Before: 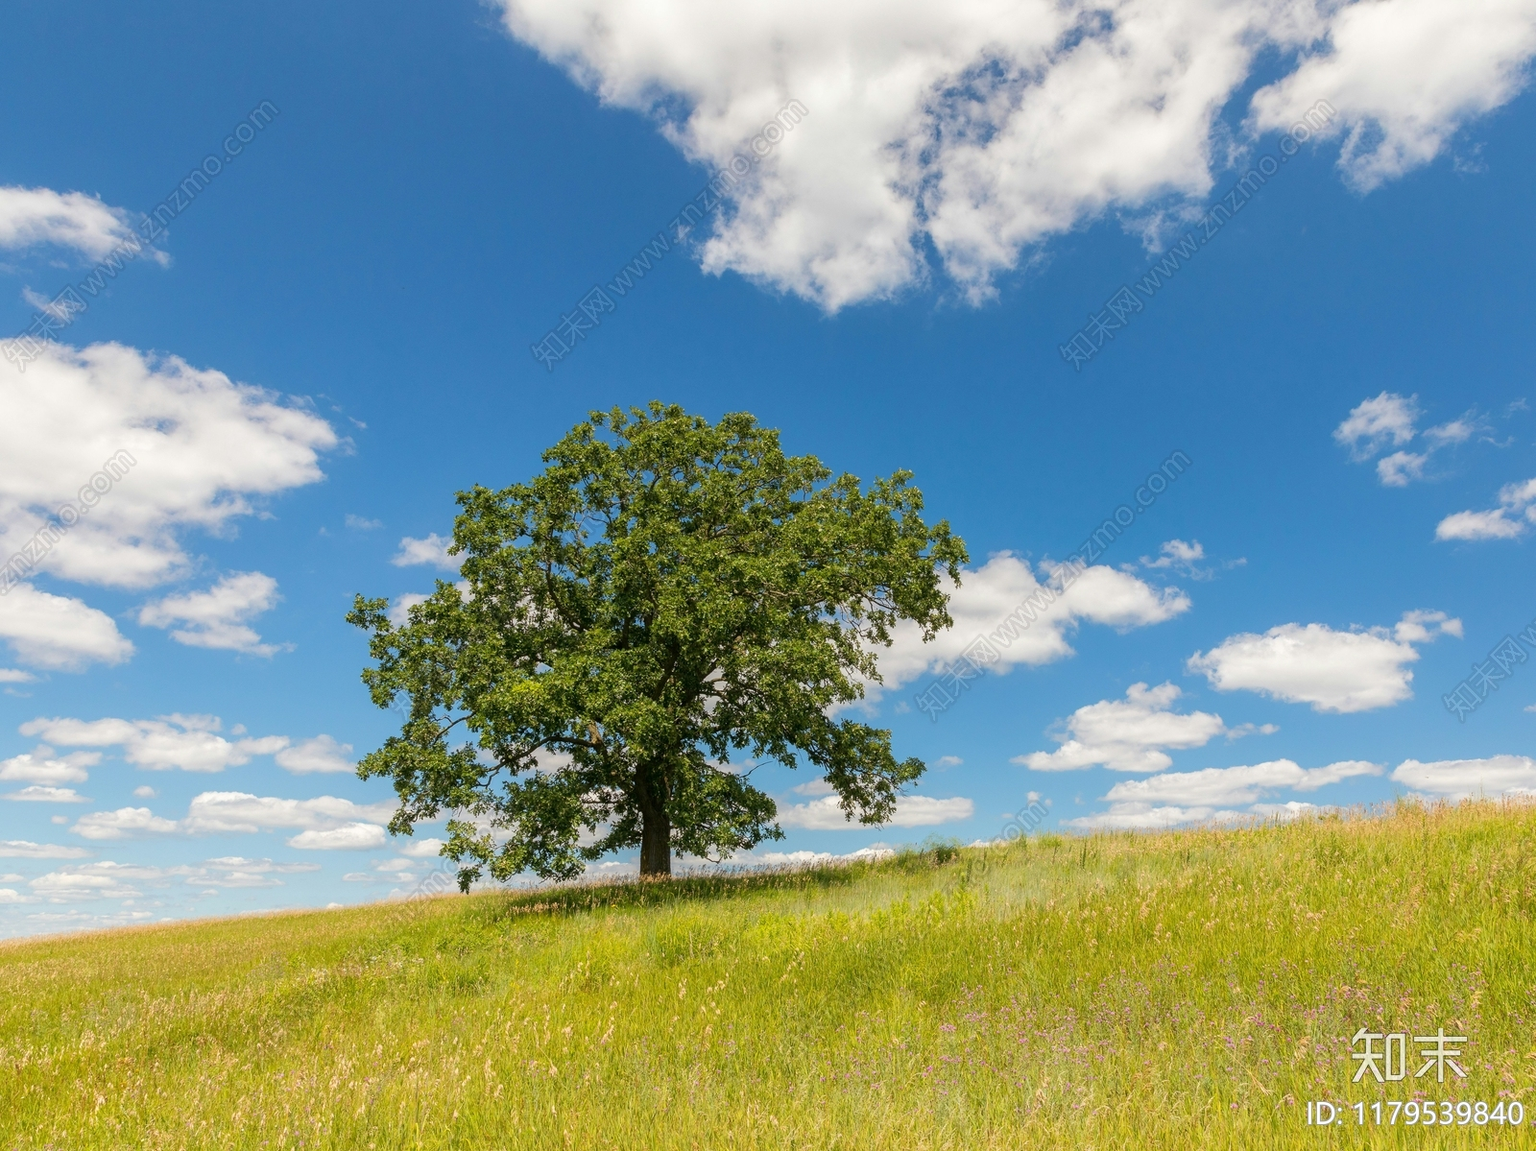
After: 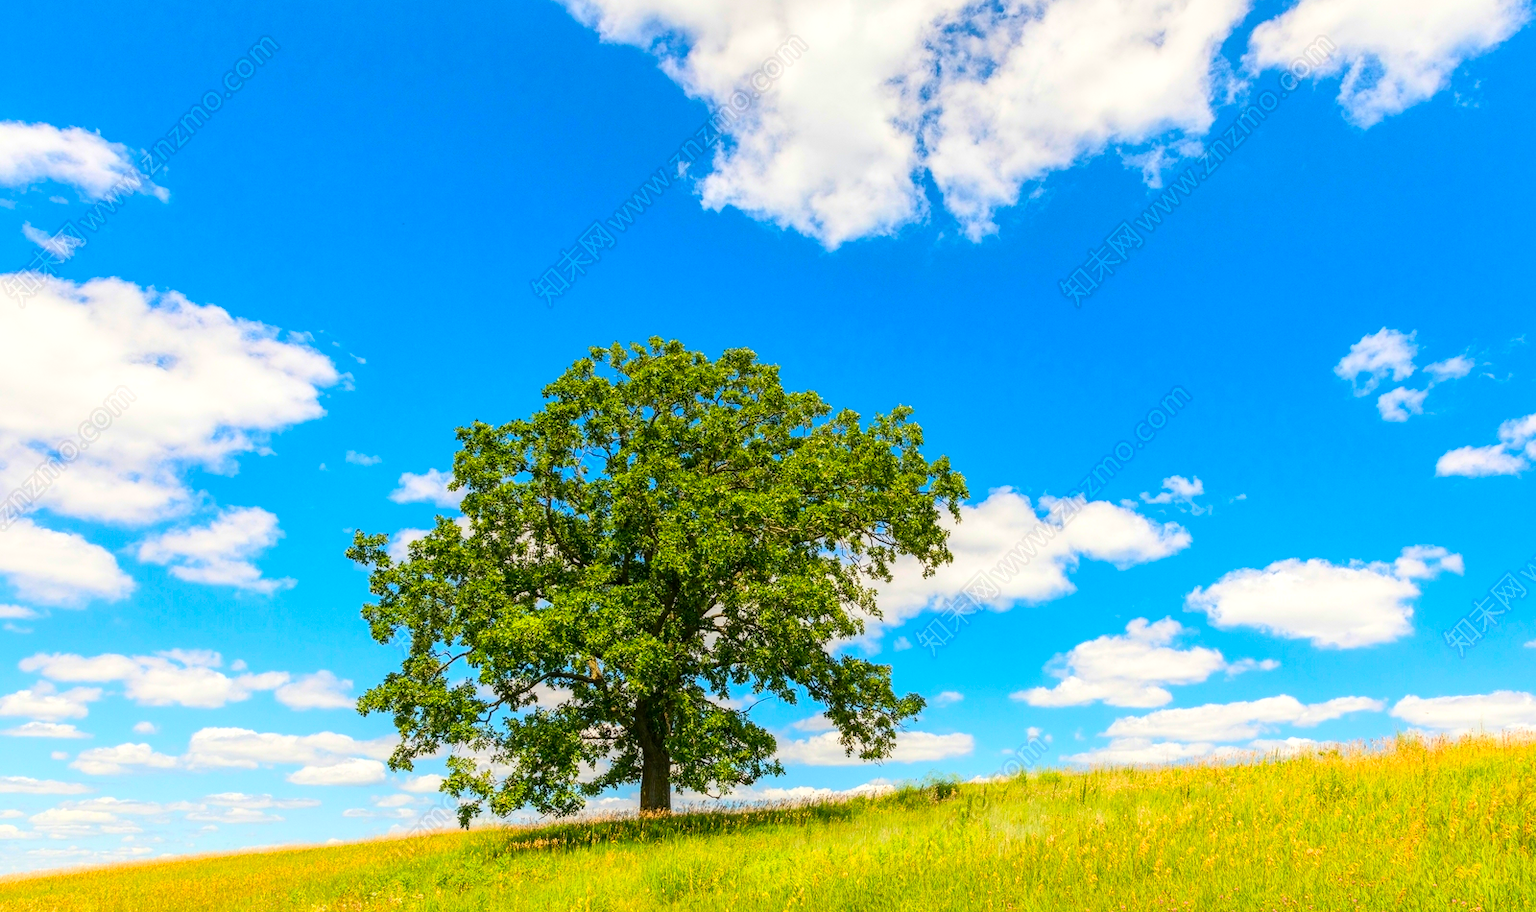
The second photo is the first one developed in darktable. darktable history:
local contrast: on, module defaults
crop and rotate: top 5.667%, bottom 14.937%
contrast brightness saturation: contrast 0.2, brightness 0.2, saturation 0.8
